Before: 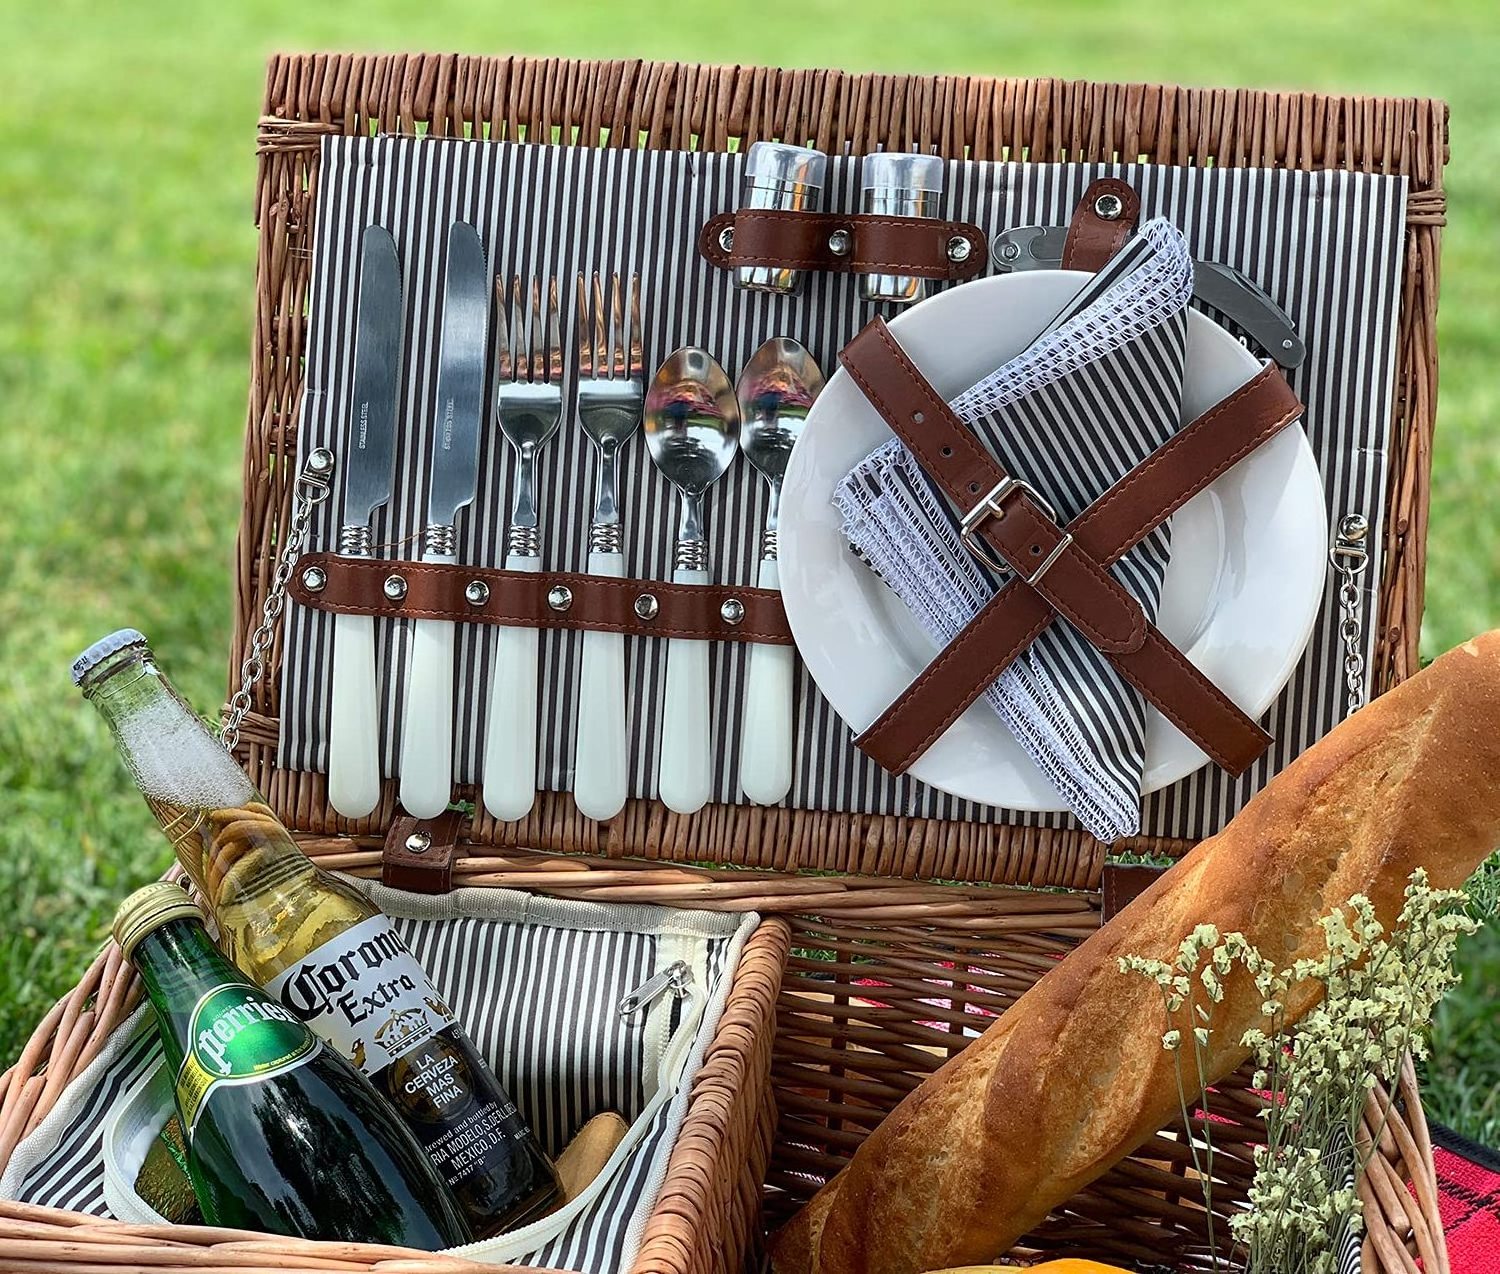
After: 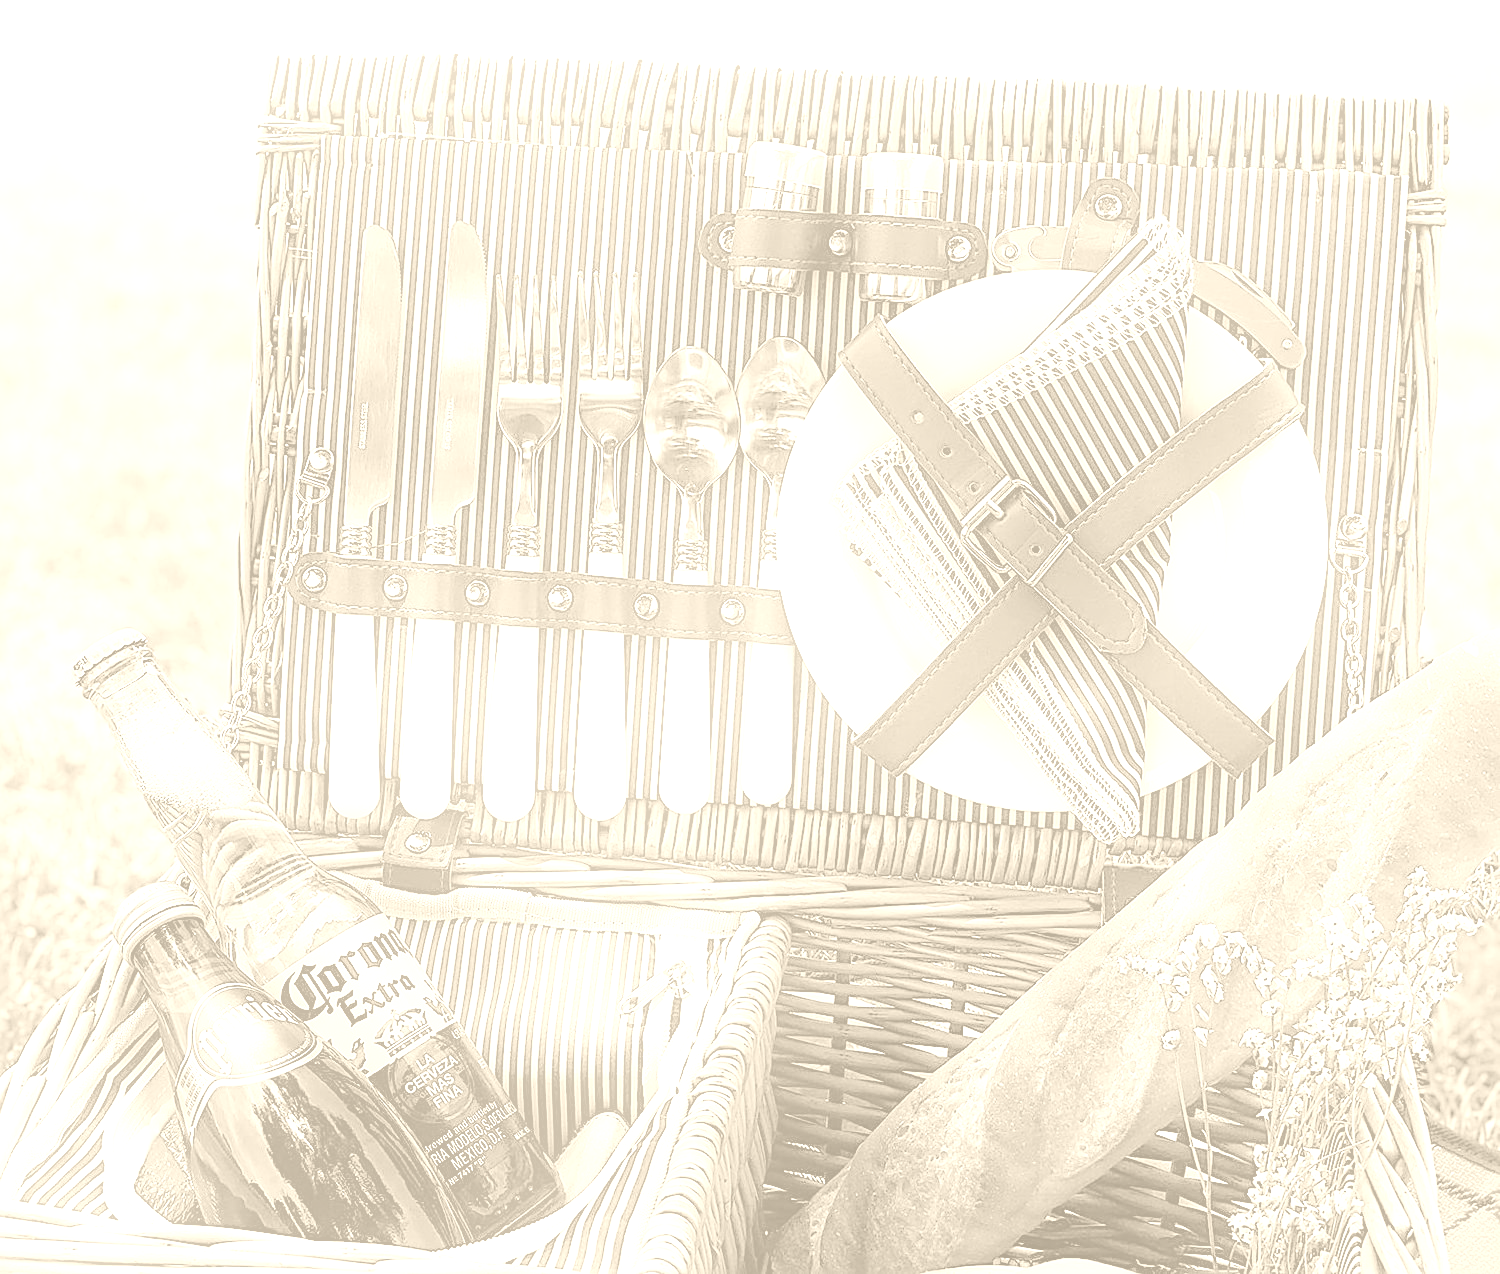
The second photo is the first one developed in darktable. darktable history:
sharpen: on, module defaults
bloom: on, module defaults
global tonemap: drago (0.7, 100)
exposure: exposure 0.127 EV, compensate highlight preservation false
colorize: hue 36°, saturation 71%, lightness 80.79%
